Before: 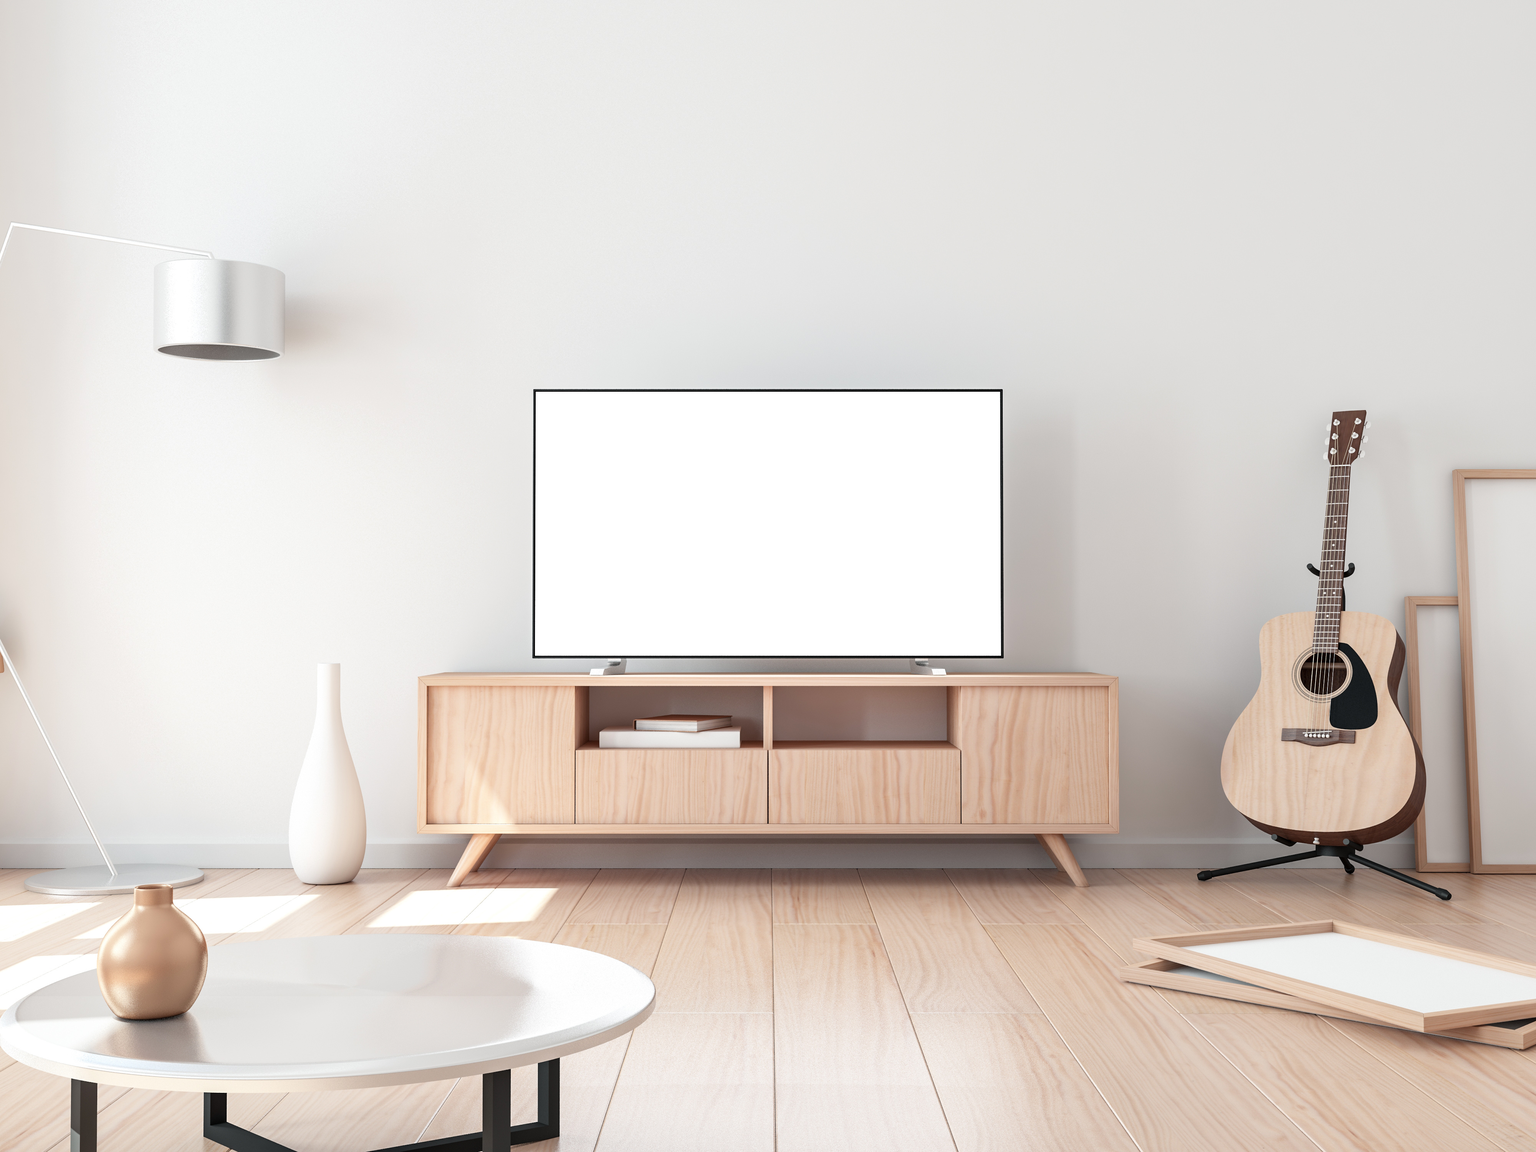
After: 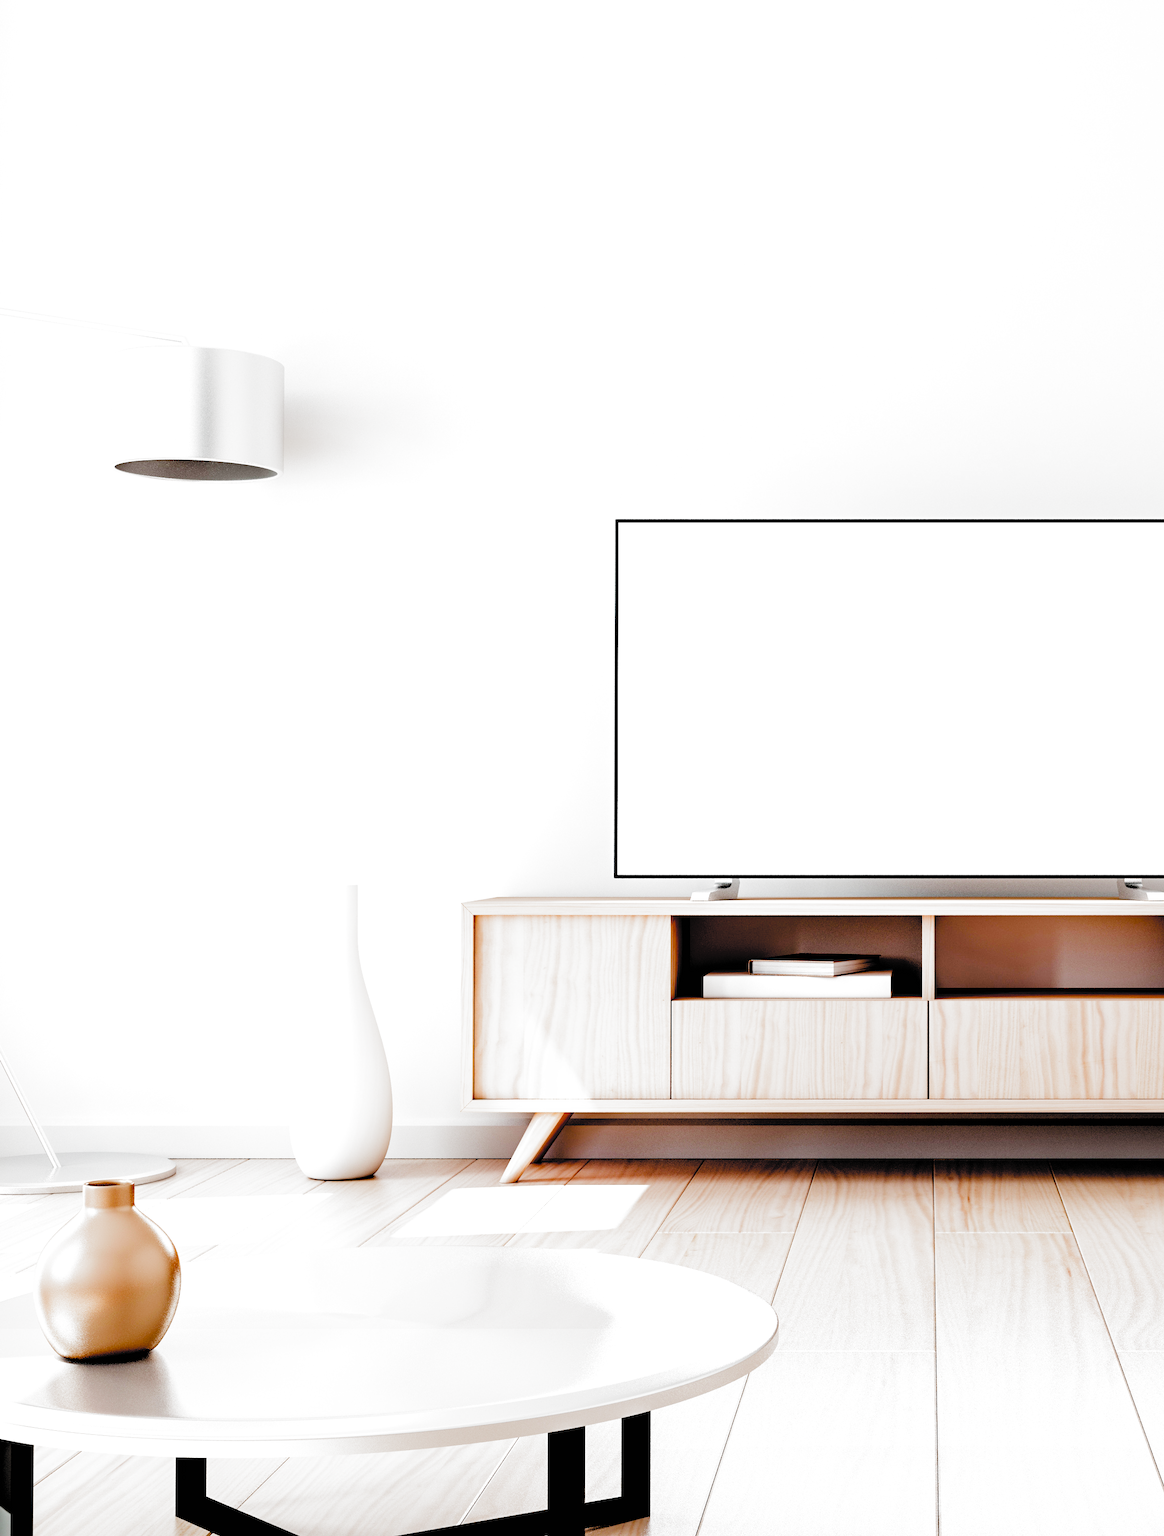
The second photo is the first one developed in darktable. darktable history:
crop: left 4.722%, right 38.413%
filmic rgb: black relative exposure -1.08 EV, white relative exposure 2.1 EV, hardness 1.54, contrast 2.242, preserve chrominance no, color science v5 (2021), contrast in shadows safe, contrast in highlights safe
